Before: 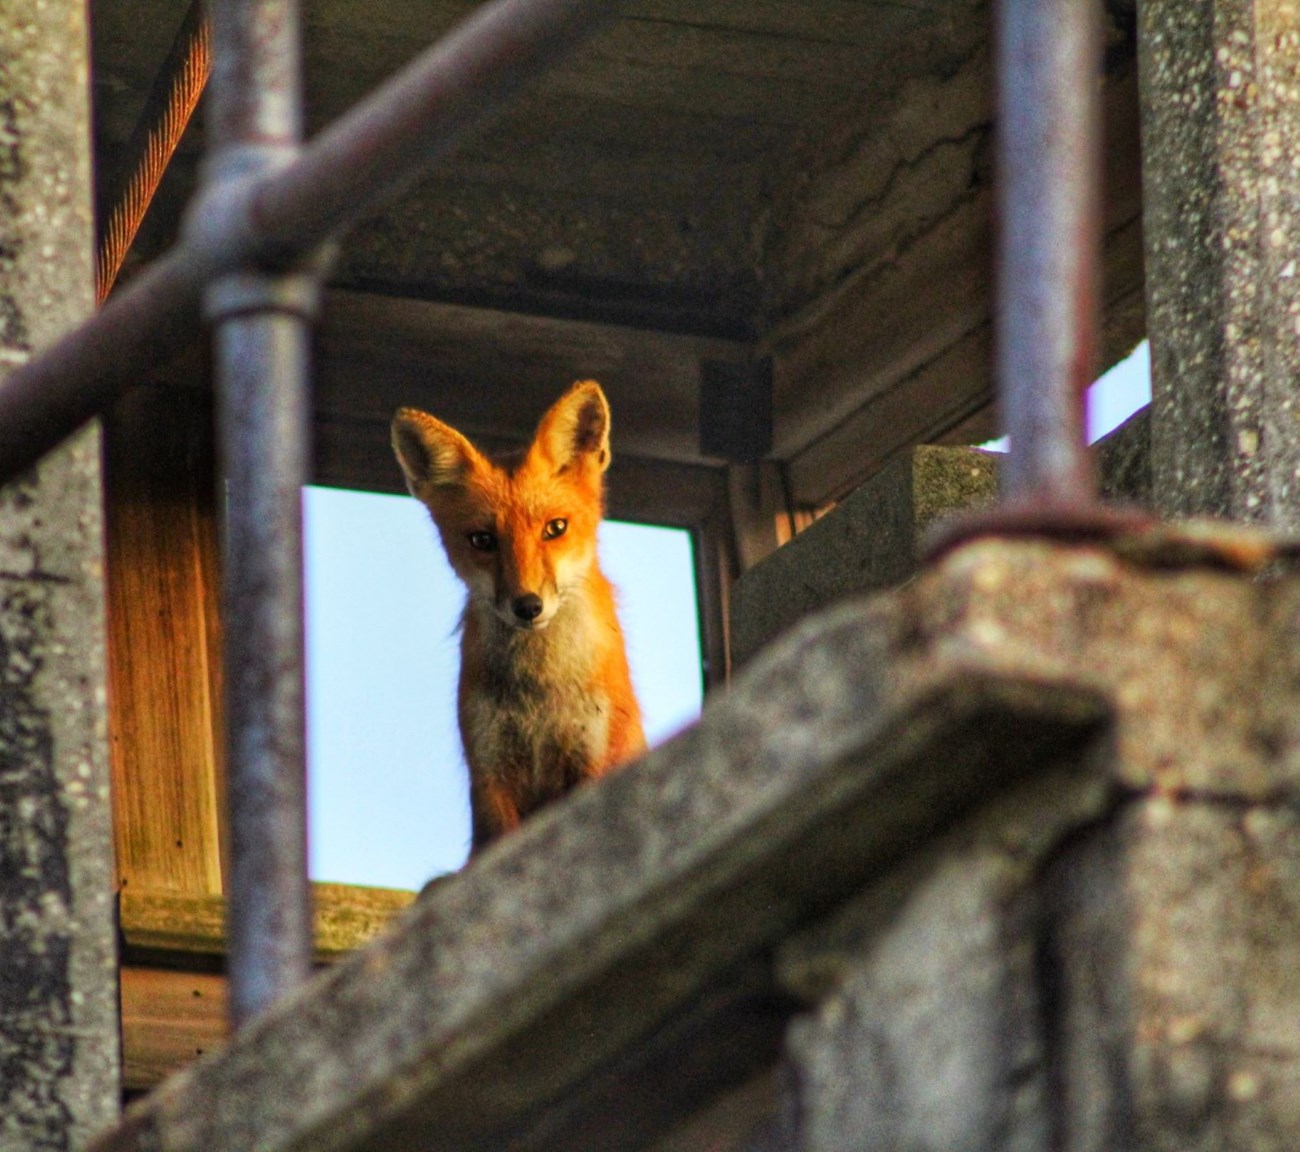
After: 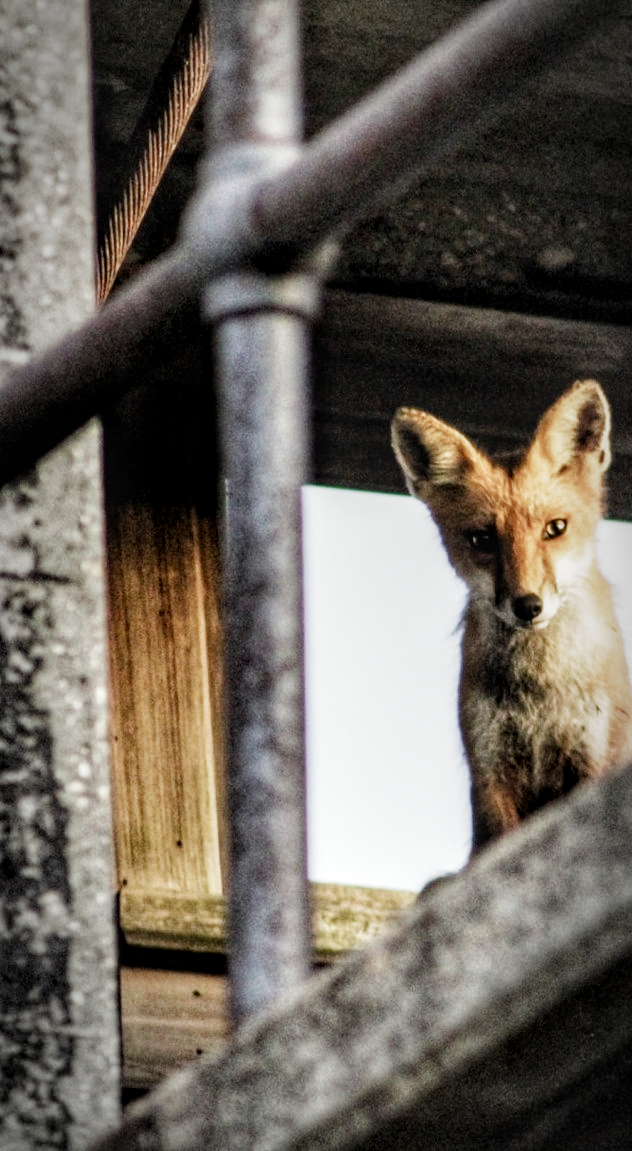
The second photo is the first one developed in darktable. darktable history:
vignetting: fall-off start 67.46%, fall-off radius 67.34%, brightness -0.575, automatic ratio true, dithering 16-bit output
crop and rotate: left 0.006%, top 0%, right 51.327%
local contrast: detail 130%
filmic rgb: black relative exposure -5.11 EV, white relative exposure 3.99 EV, hardness 2.88, contrast 1.296, highlights saturation mix -28.77%, add noise in highlights 0.002, preserve chrominance no, color science v4 (2020)
exposure: black level correction 0, exposure 0.891 EV, compensate exposure bias true, compensate highlight preservation false
